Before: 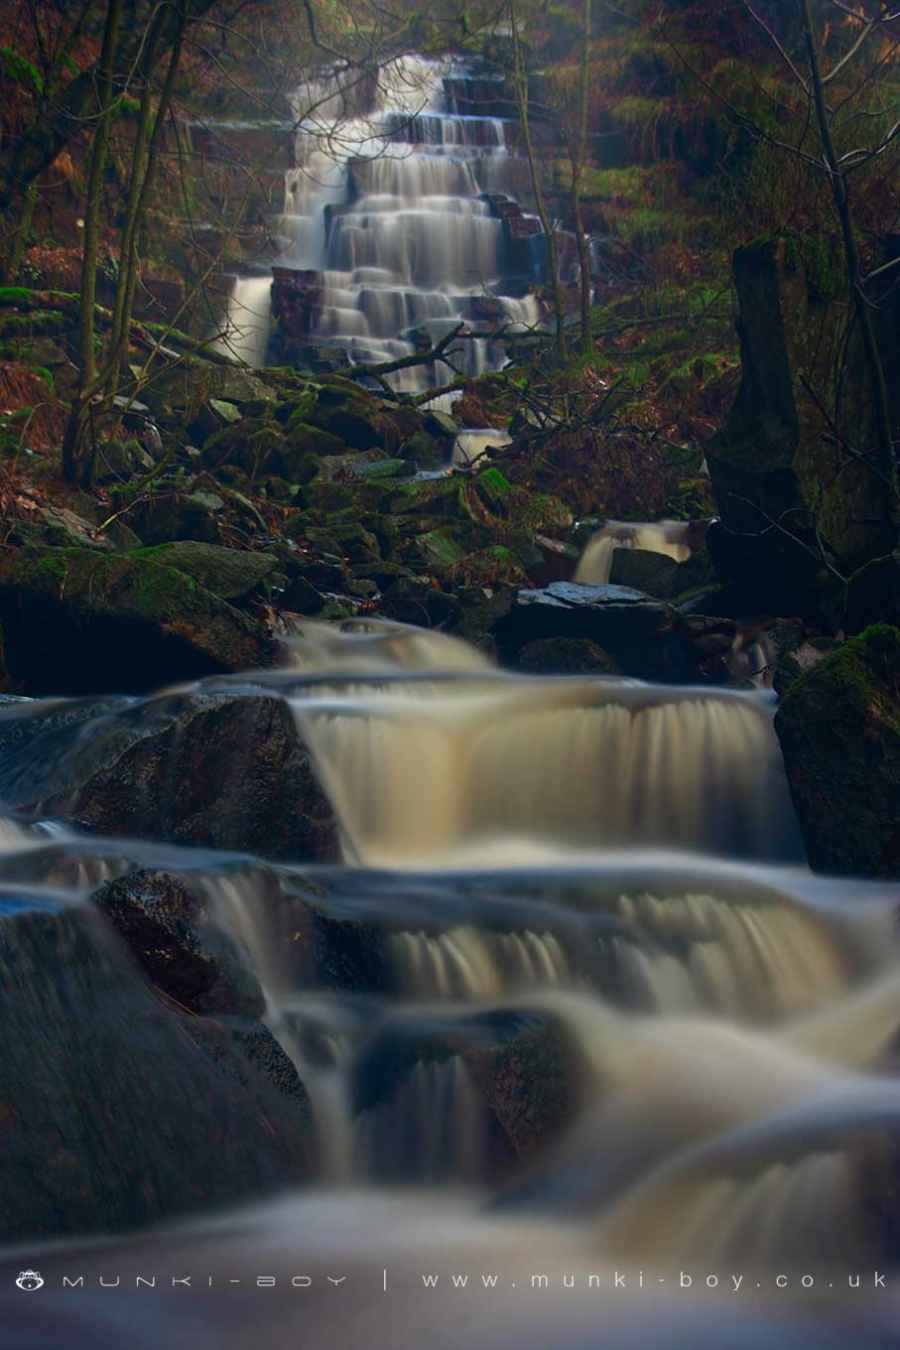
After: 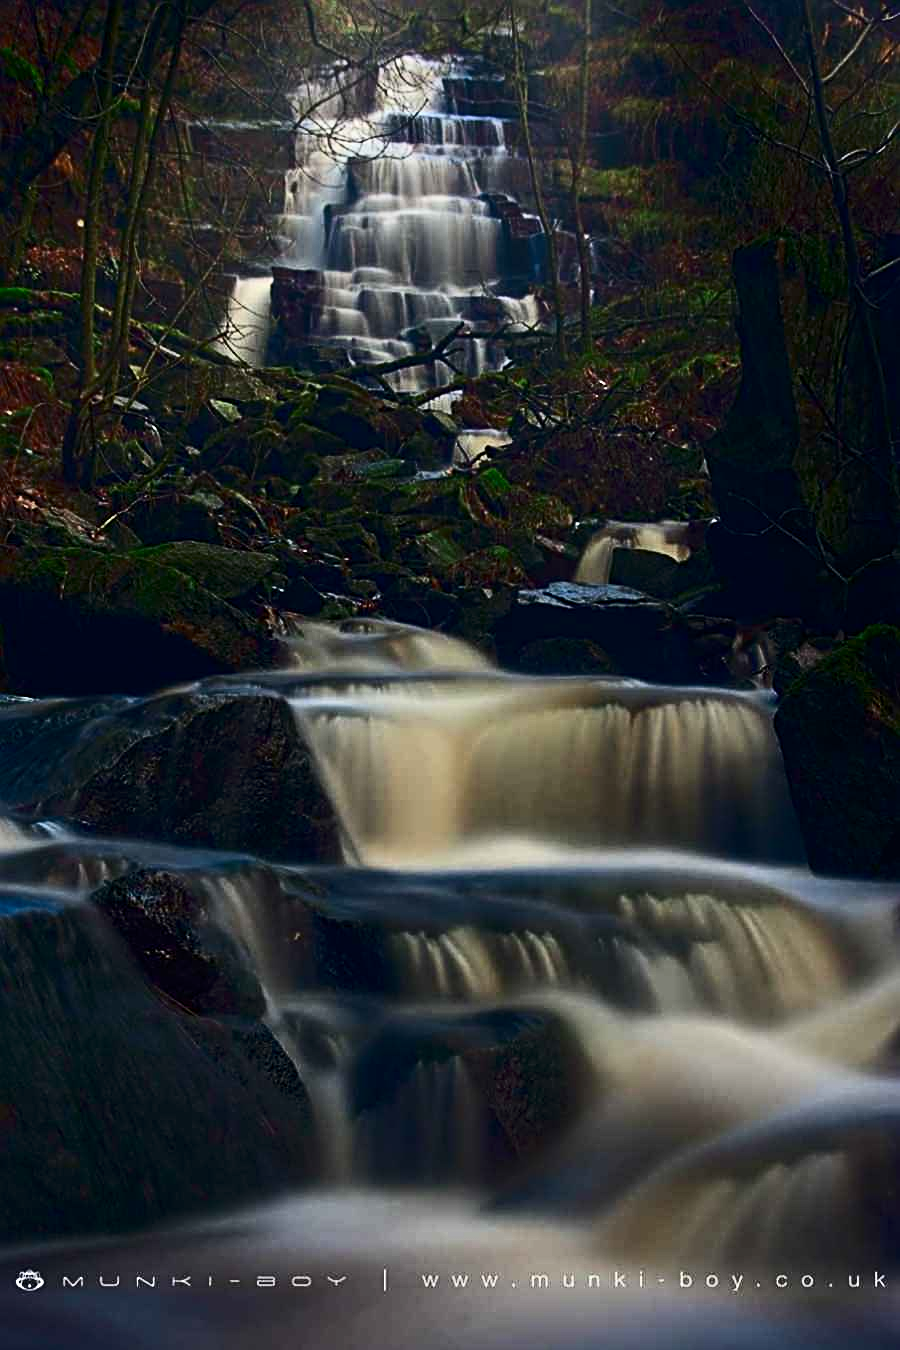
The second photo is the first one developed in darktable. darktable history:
contrast brightness saturation: contrast 0.292
sharpen: radius 2.662, amount 0.664
exposure: black level correction 0.001, compensate exposure bias true, compensate highlight preservation false
base curve: preserve colors none
